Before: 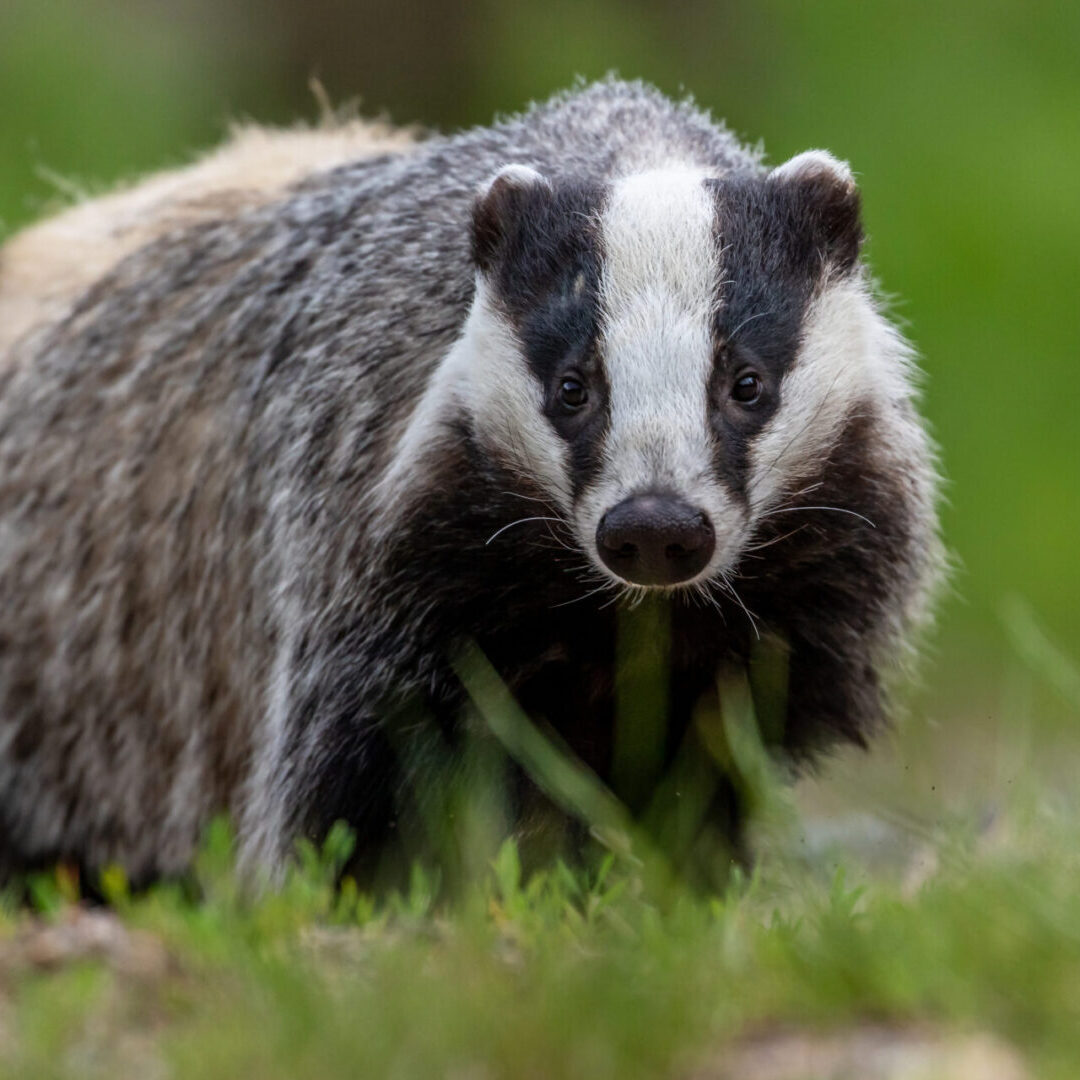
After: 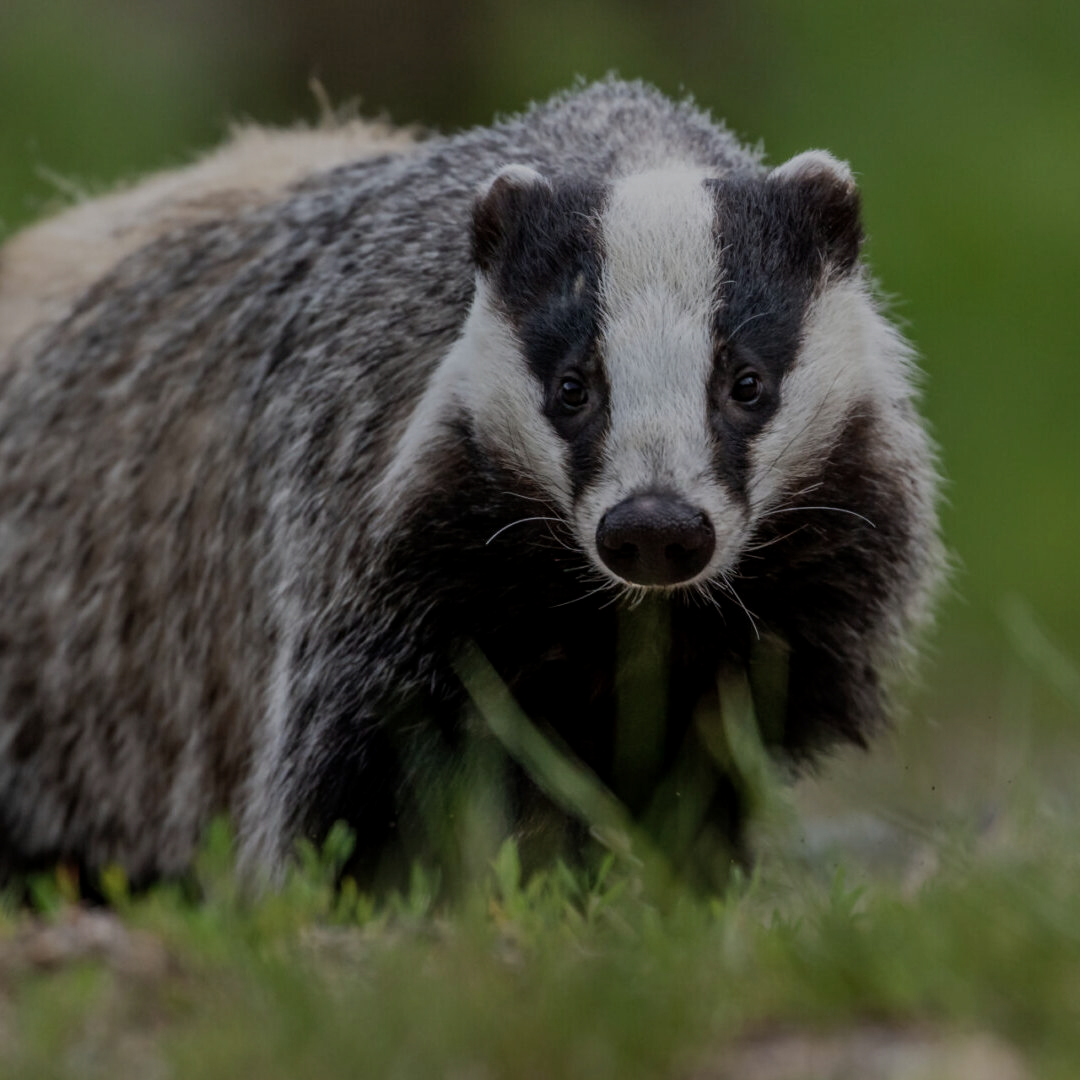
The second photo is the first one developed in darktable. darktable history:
exposure: black level correction 0.002, exposure -0.097 EV, compensate exposure bias true, compensate highlight preservation false
color correction: highlights b* 0.048, saturation 0.874
shadows and highlights: shadows 36.42, highlights -27.17, soften with gaussian
